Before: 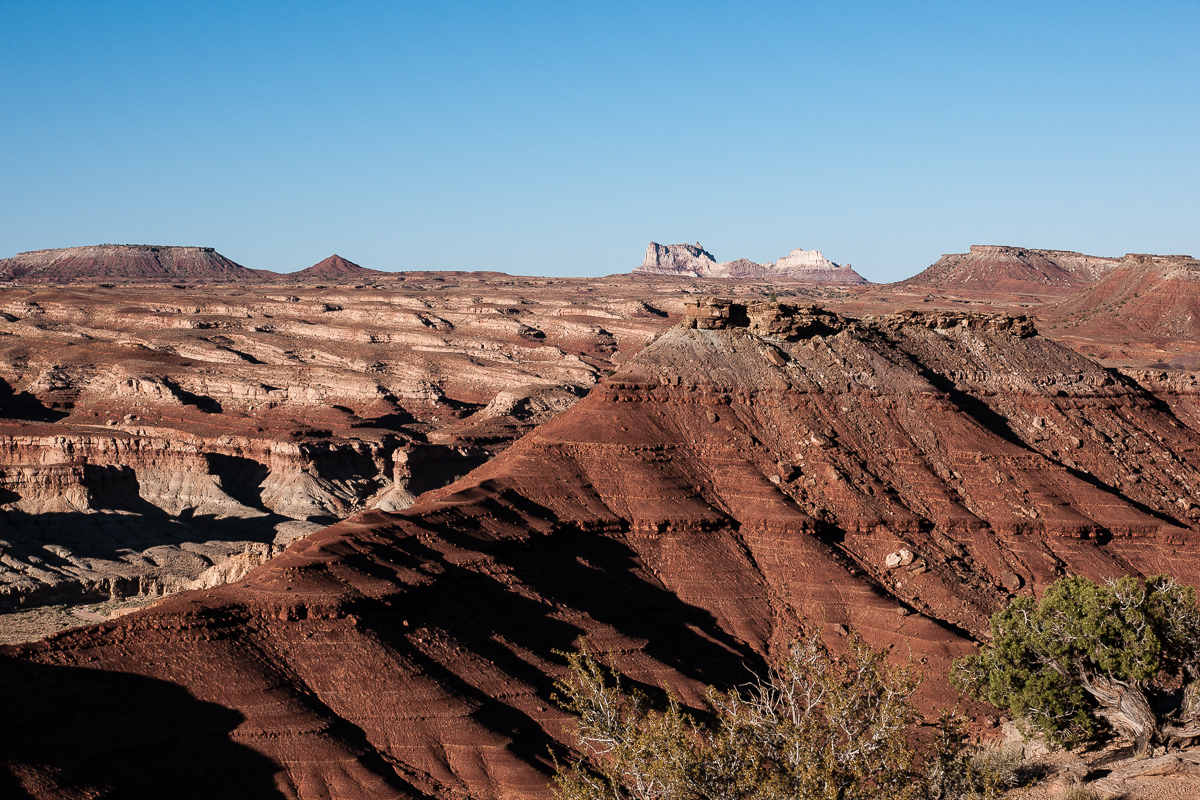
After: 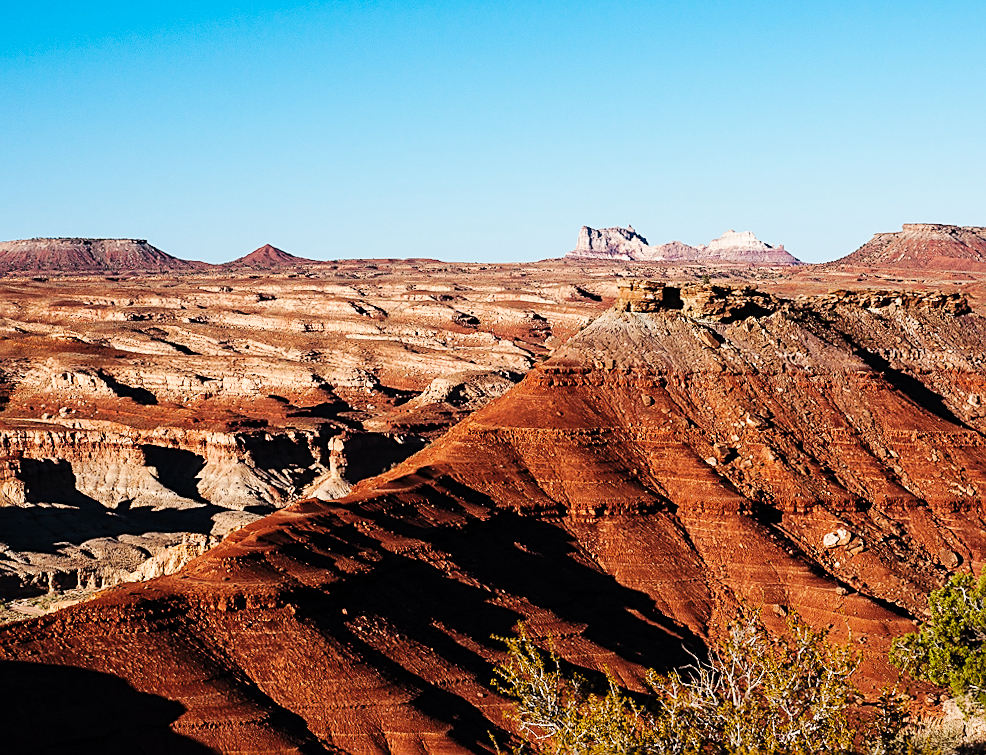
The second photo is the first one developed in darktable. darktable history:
color balance rgb: perceptual saturation grading › global saturation 30%, global vibrance 10%
crop and rotate: angle 1°, left 4.281%, top 0.642%, right 11.383%, bottom 2.486%
base curve: curves: ch0 [(0, 0) (0.032, 0.025) (0.121, 0.166) (0.206, 0.329) (0.605, 0.79) (1, 1)], preserve colors none
sharpen: on, module defaults
